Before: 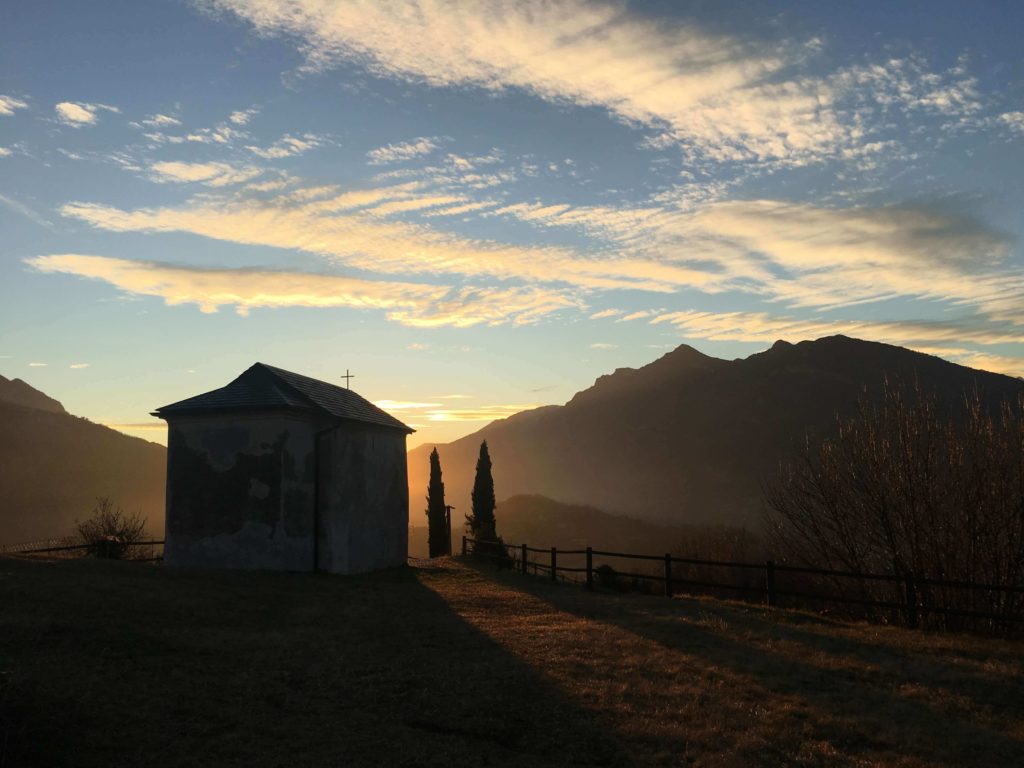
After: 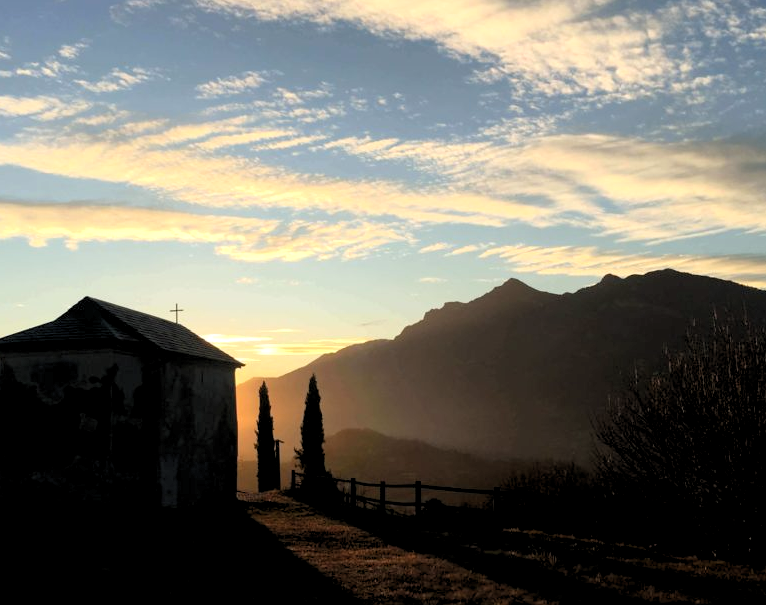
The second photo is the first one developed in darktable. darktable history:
crop: left 16.768%, top 8.653%, right 8.362%, bottom 12.485%
rgb levels: levels [[0.01, 0.419, 0.839], [0, 0.5, 1], [0, 0.5, 1]]
